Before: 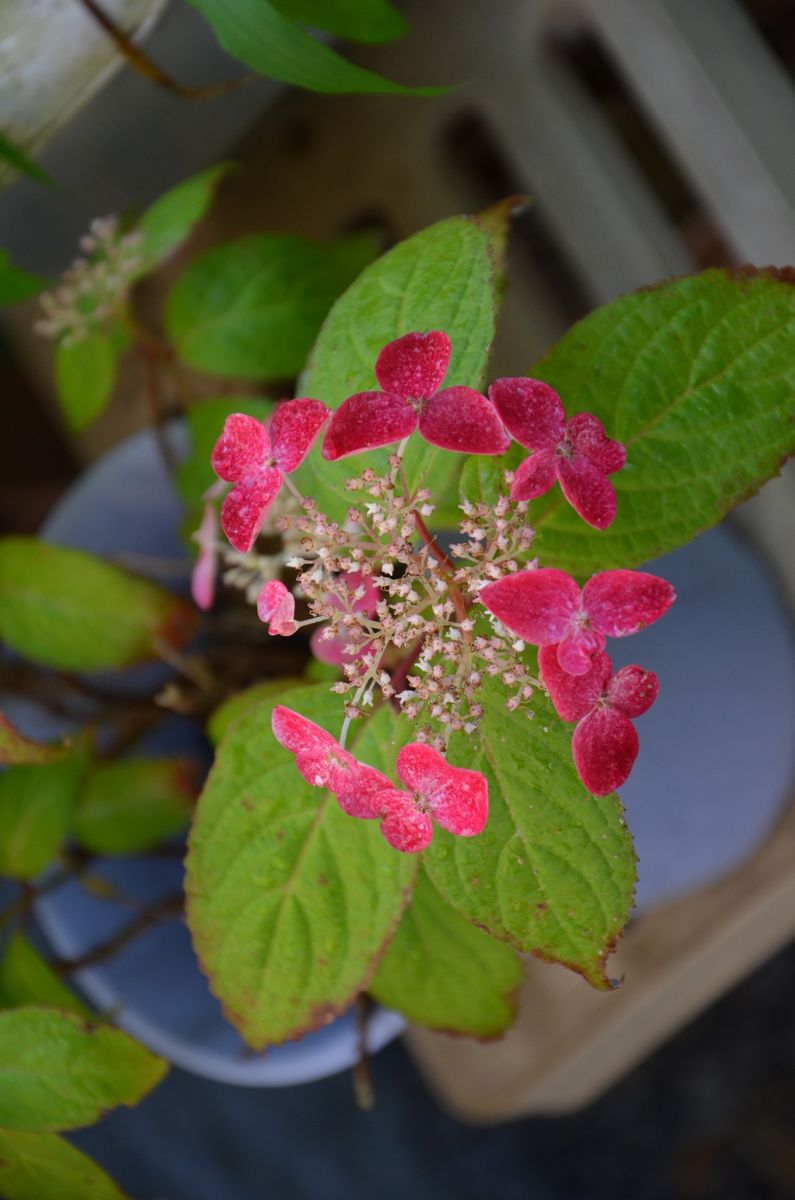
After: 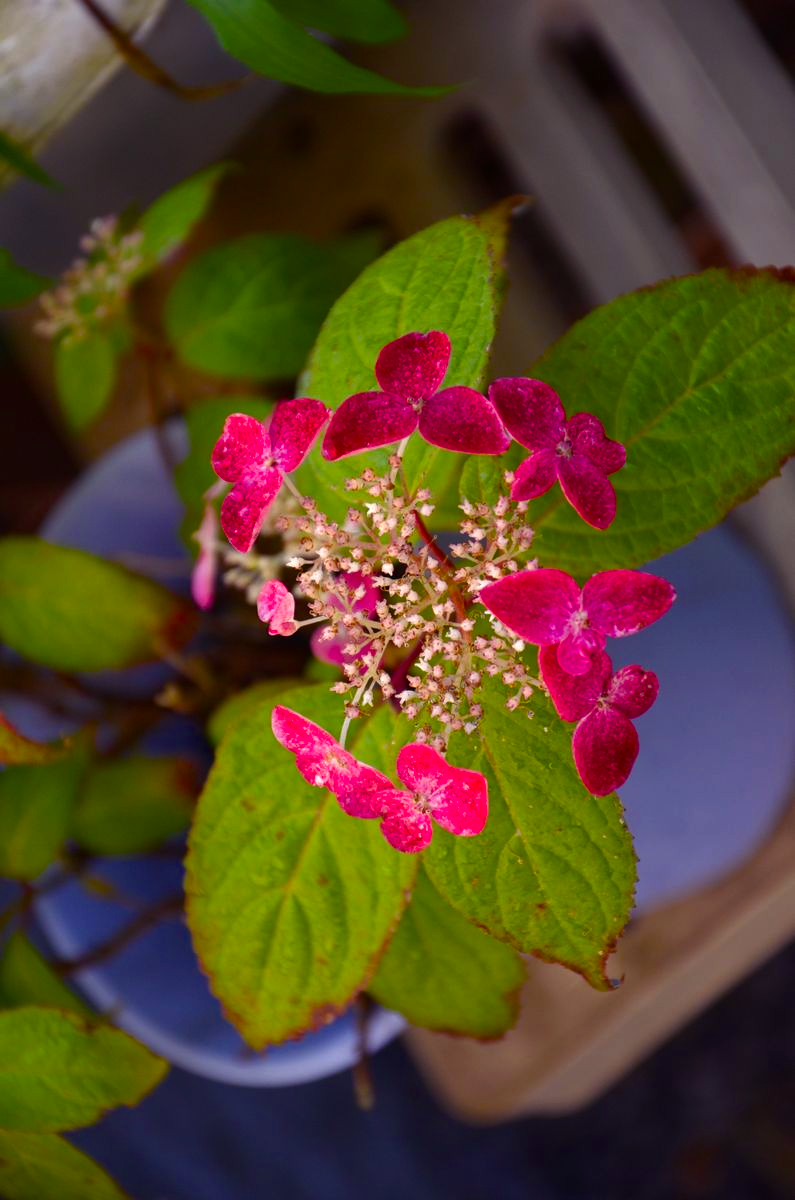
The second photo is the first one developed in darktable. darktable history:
color balance rgb: shadows lift › luminance 0.535%, shadows lift › chroma 6.826%, shadows lift › hue 299.74°, highlights gain › chroma 3.314%, highlights gain › hue 55.75°, perceptual saturation grading › global saturation 27.977%, perceptual saturation grading › highlights -25.481%, perceptual saturation grading › mid-tones 25.32%, perceptual saturation grading › shadows 49.567%, perceptual brilliance grading › global brilliance 15.022%, perceptual brilliance grading › shadows -35.398%
